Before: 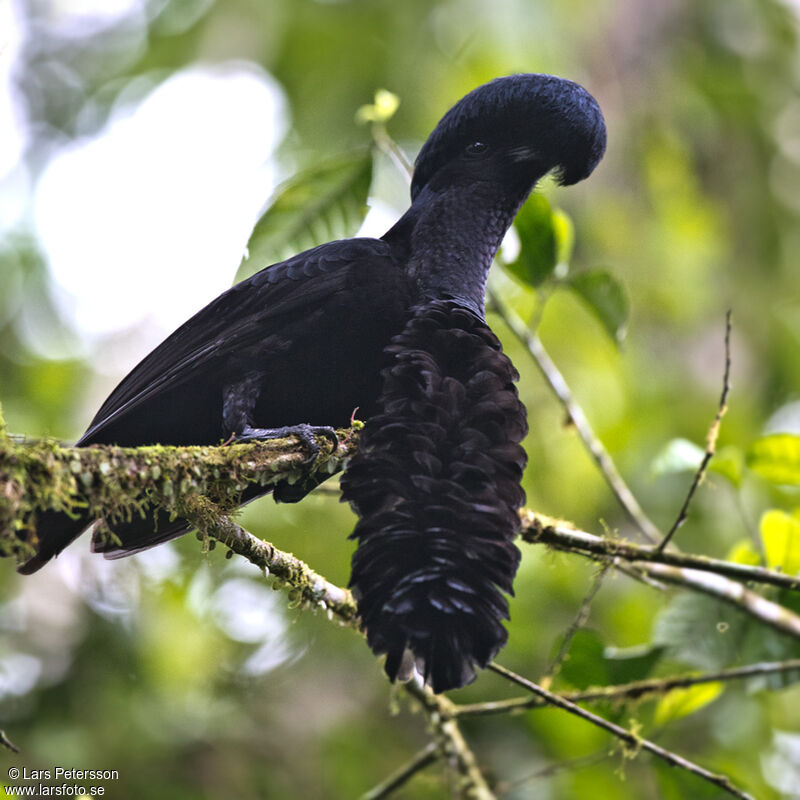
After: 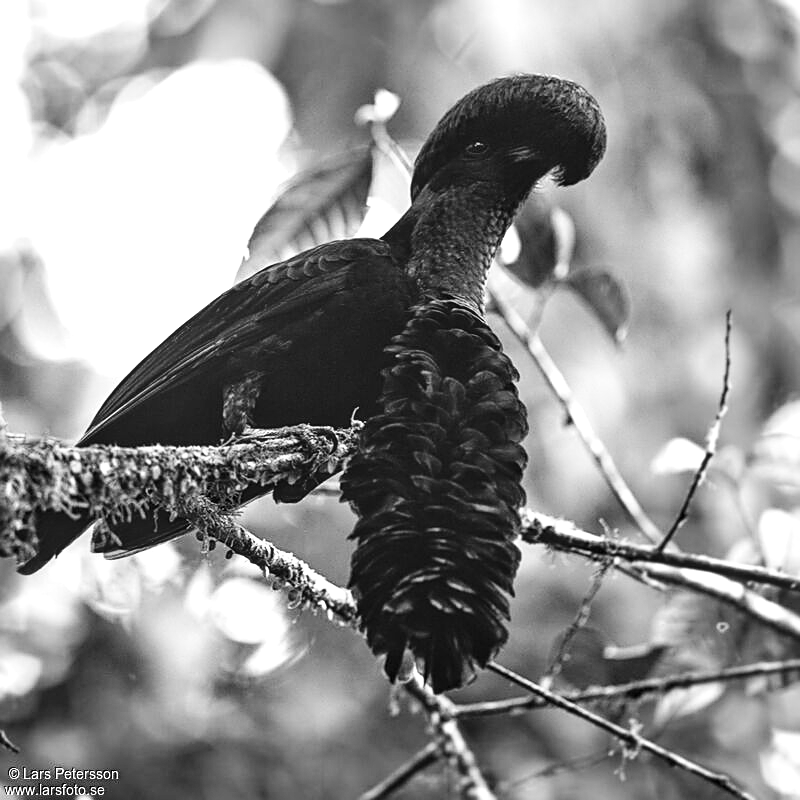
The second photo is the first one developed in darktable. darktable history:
sharpen: on, module defaults
base curve: curves: ch0 [(0, 0) (0.032, 0.025) (0.121, 0.166) (0.206, 0.329) (0.605, 0.79) (1, 1)], preserve colors none
tone equalizer: -8 EV 0.001 EV, -7 EV -0.003 EV, -6 EV 0.004 EV, -5 EV -0.027 EV, -4 EV -0.125 EV, -3 EV -0.16 EV, -2 EV 0.266 EV, -1 EV 0.717 EV, +0 EV 0.47 EV, smoothing diameter 2.21%, edges refinement/feathering 20.32, mask exposure compensation -1.57 EV, filter diffusion 5
exposure: exposure 0.203 EV, compensate highlight preservation false
color calibration: output gray [0.18, 0.41, 0.41, 0], x 0.356, y 0.369, temperature 4680.57 K
local contrast: on, module defaults
